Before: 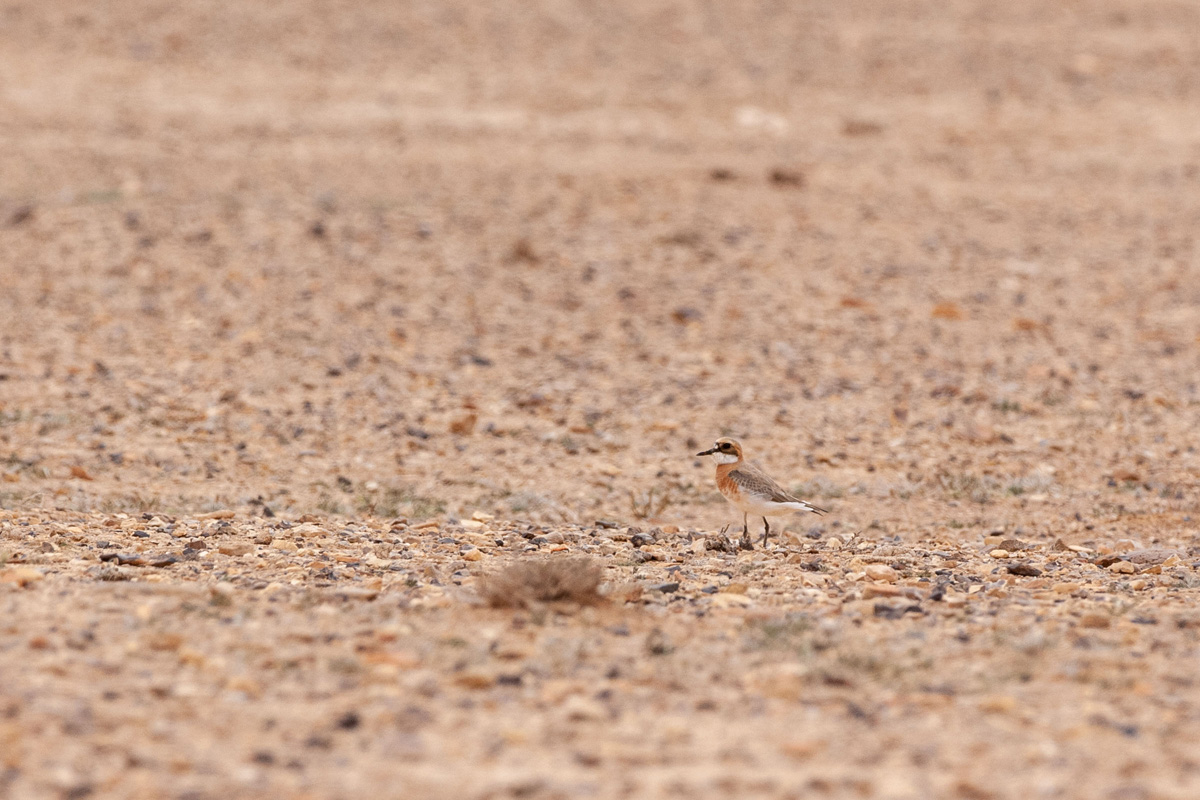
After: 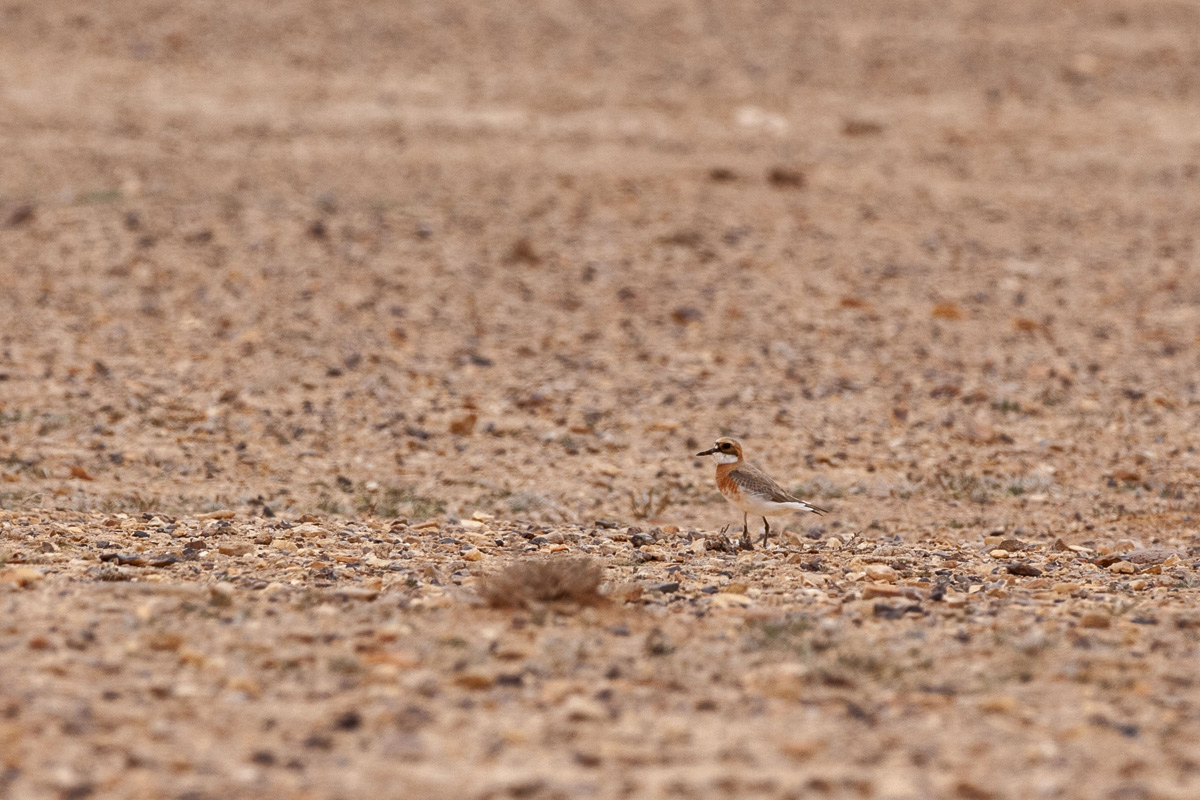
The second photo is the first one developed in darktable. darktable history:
shadows and highlights: radius 101.77, shadows 50.36, highlights -64.07, soften with gaussian
